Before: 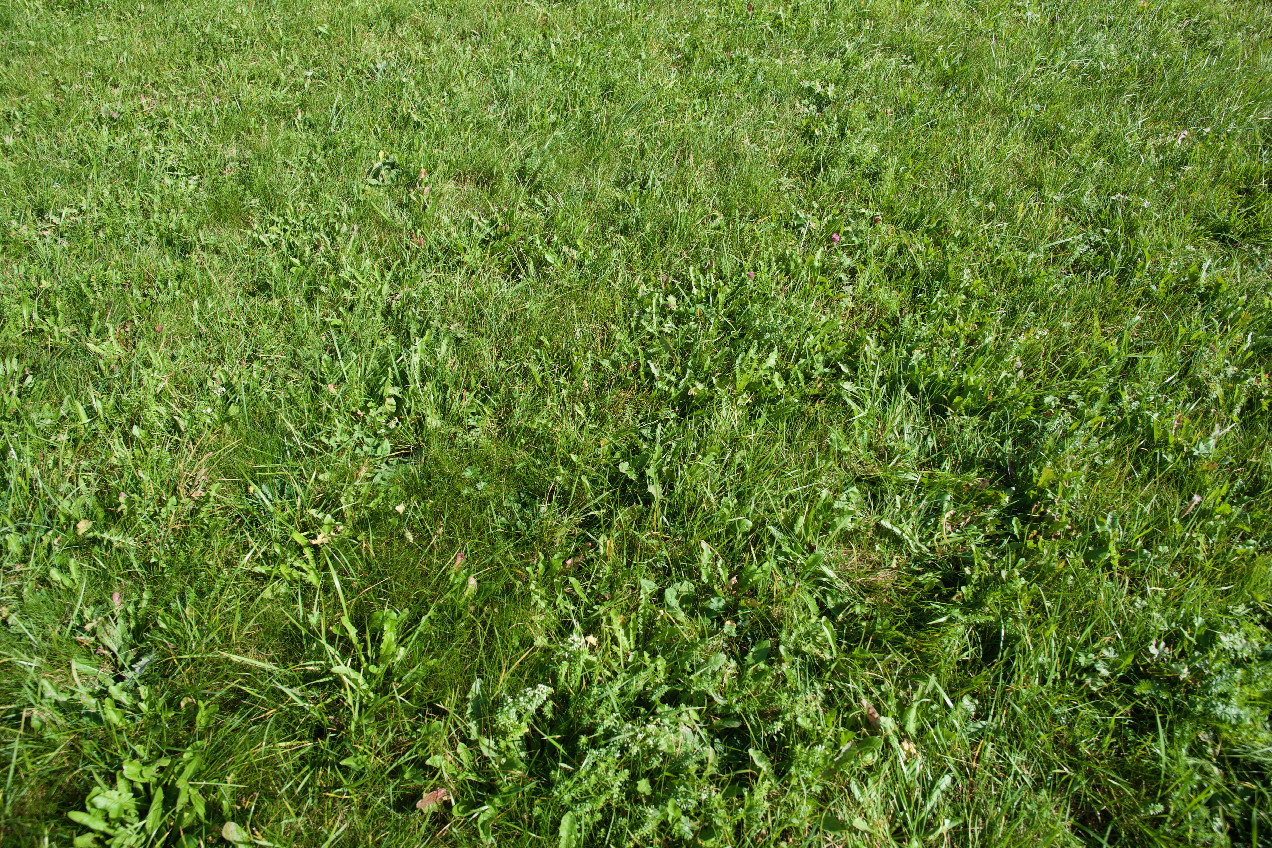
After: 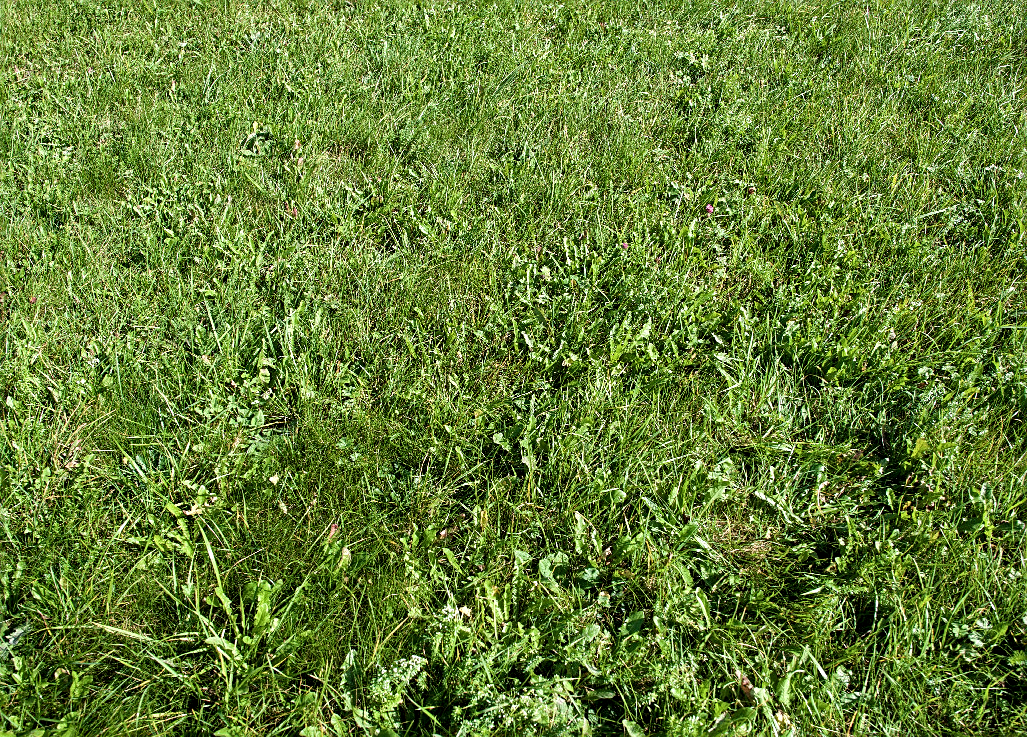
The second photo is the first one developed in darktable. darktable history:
shadows and highlights: shadows 52.18, highlights -28.63, shadows color adjustment 97.98%, highlights color adjustment 58.46%, soften with gaussian
sharpen: on, module defaults
crop: left 9.925%, top 3.526%, right 9.307%, bottom 9.483%
local contrast: detail 135%, midtone range 0.747
